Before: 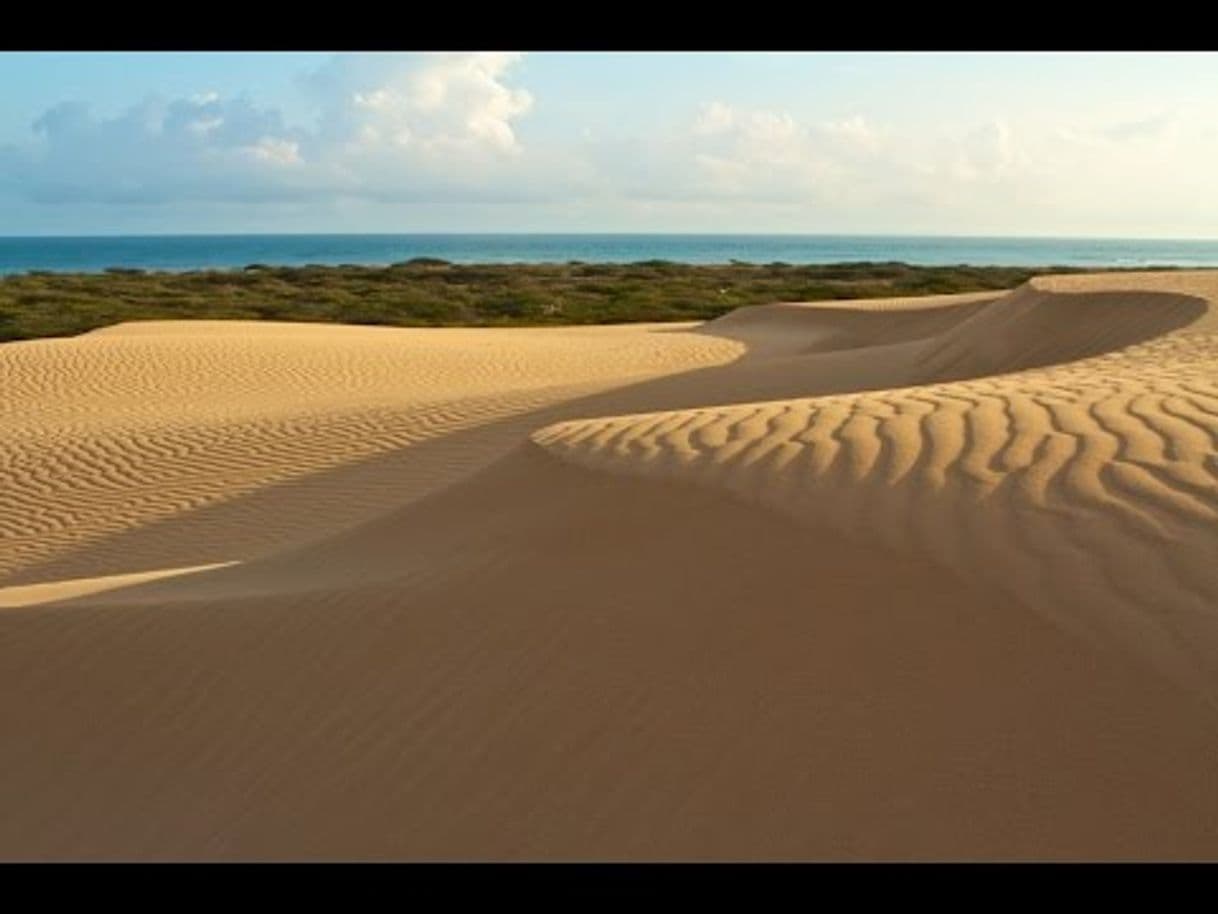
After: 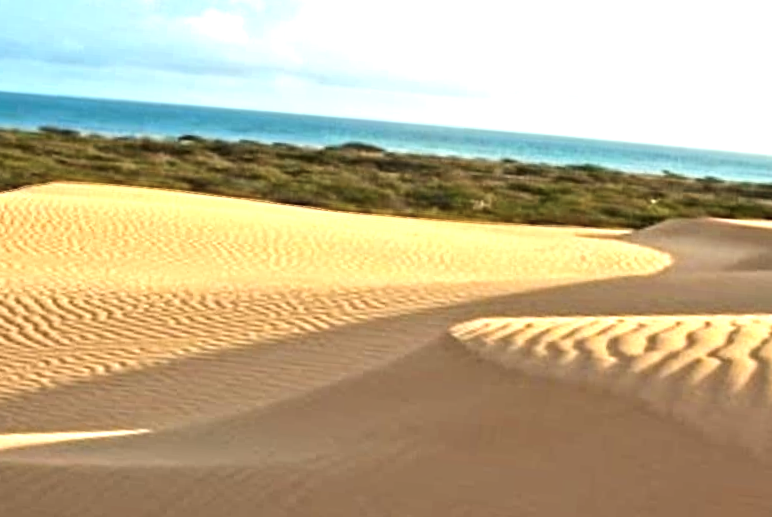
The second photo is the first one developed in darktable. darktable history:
exposure: black level correction -0.005, exposure 1.004 EV, compensate exposure bias true, compensate highlight preservation false
crop and rotate: angle -4.82°, left 2.137%, top 6.773%, right 27.608%, bottom 30.451%
tone equalizer: on, module defaults
contrast equalizer: y [[0.511, 0.558, 0.631, 0.632, 0.559, 0.512], [0.5 ×6], [0.507, 0.559, 0.627, 0.644, 0.647, 0.647], [0 ×6], [0 ×6]]
